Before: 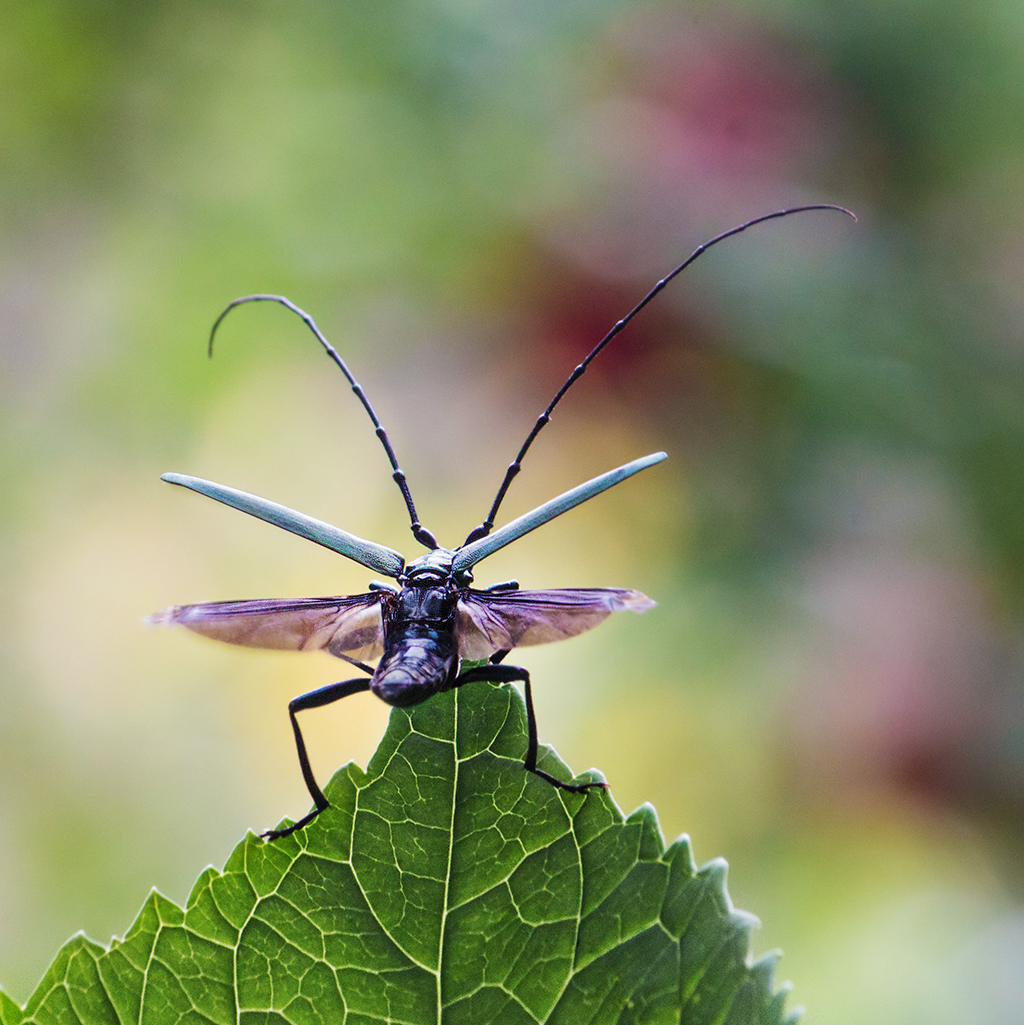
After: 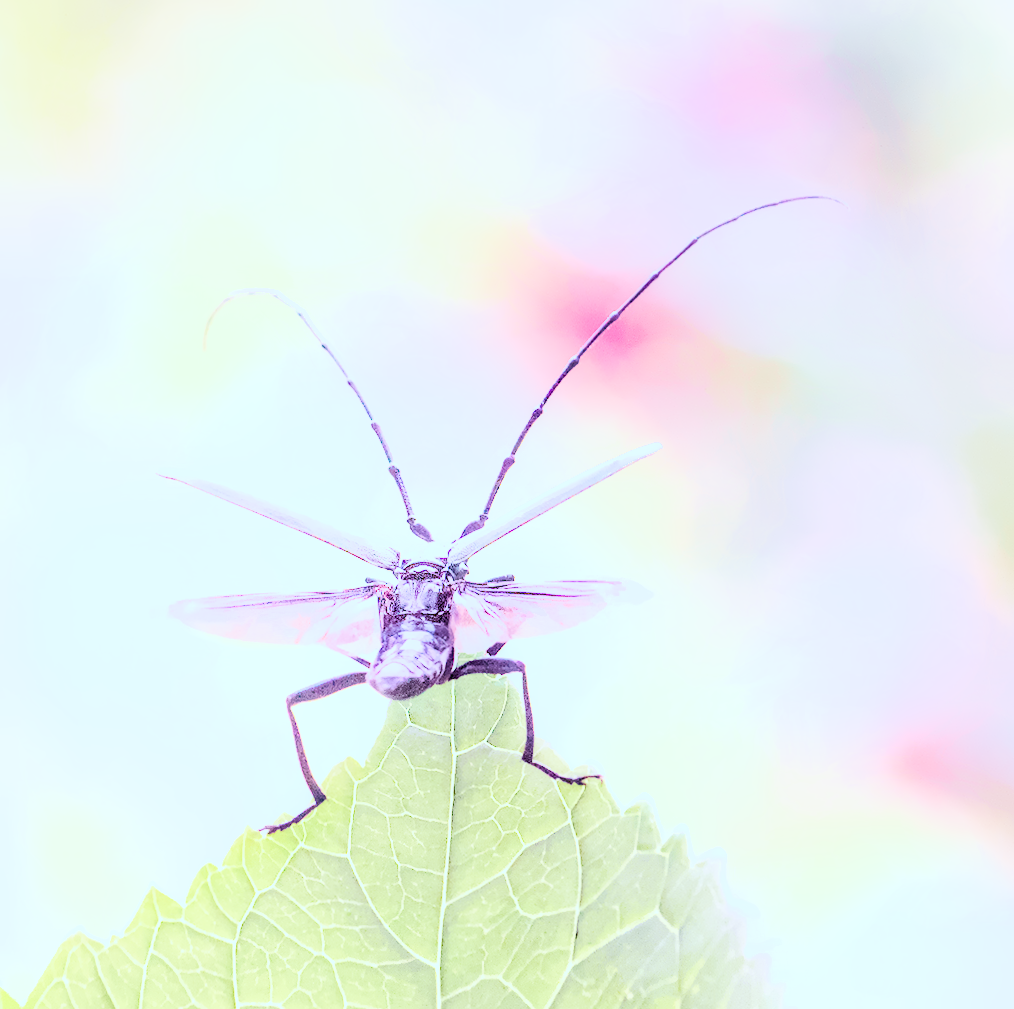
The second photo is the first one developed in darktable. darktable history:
local contrast: on, module defaults
color calibration: illuminant as shot in camera, x 0.358, y 0.373, temperature 4628.91 K
denoise (profiled): preserve shadows 1.52, scattering 0.002, a [-1, 0, 0], compensate highlight preservation false
haze removal: compatibility mode true, adaptive false
hot pixels: on, module defaults
lens correction: scale 1, crop 1, focal 16, aperture 5.6, distance 1000, camera "Canon EOS RP", lens "Canon RF 16mm F2.8 STM"
white balance: red 2.229, blue 1.46
velvia: on, module defaults
filmic rgb: black relative exposure -9.22 EV, white relative exposure 6.77 EV, hardness 3.07, contrast 1.05
shadows and highlights: shadows 0, highlights 40
color balance rgb "basic colorfulness: vibrant colors": perceptual saturation grading › global saturation 20%, perceptual saturation grading › highlights -25%, perceptual saturation grading › shadows 50%
color balance: mode lift, gamma, gain (sRGB), lift [0.997, 0.979, 1.021, 1.011], gamma [1, 1.084, 0.916, 0.998], gain [1, 0.87, 1.13, 1.101], contrast 4.55%, contrast fulcrum 38.24%, output saturation 104.09%
rotate and perspective: rotation -0.45°, automatic cropping original format, crop left 0.008, crop right 0.992, crop top 0.012, crop bottom 0.988
exposure "scene-referred default": black level correction 0, exposure 0.7 EV, compensate exposure bias true, compensate highlight preservation false
highlight reconstruction: method reconstruct in LCh
tone equalizer "contrast tone curve: strong": -8 EV -1.08 EV, -7 EV -1.01 EV, -6 EV -0.867 EV, -5 EV -0.578 EV, -3 EV 0.578 EV, -2 EV 0.867 EV, -1 EV 1.01 EV, +0 EV 1.08 EV, edges refinement/feathering 500, mask exposure compensation -1.57 EV, preserve details no
